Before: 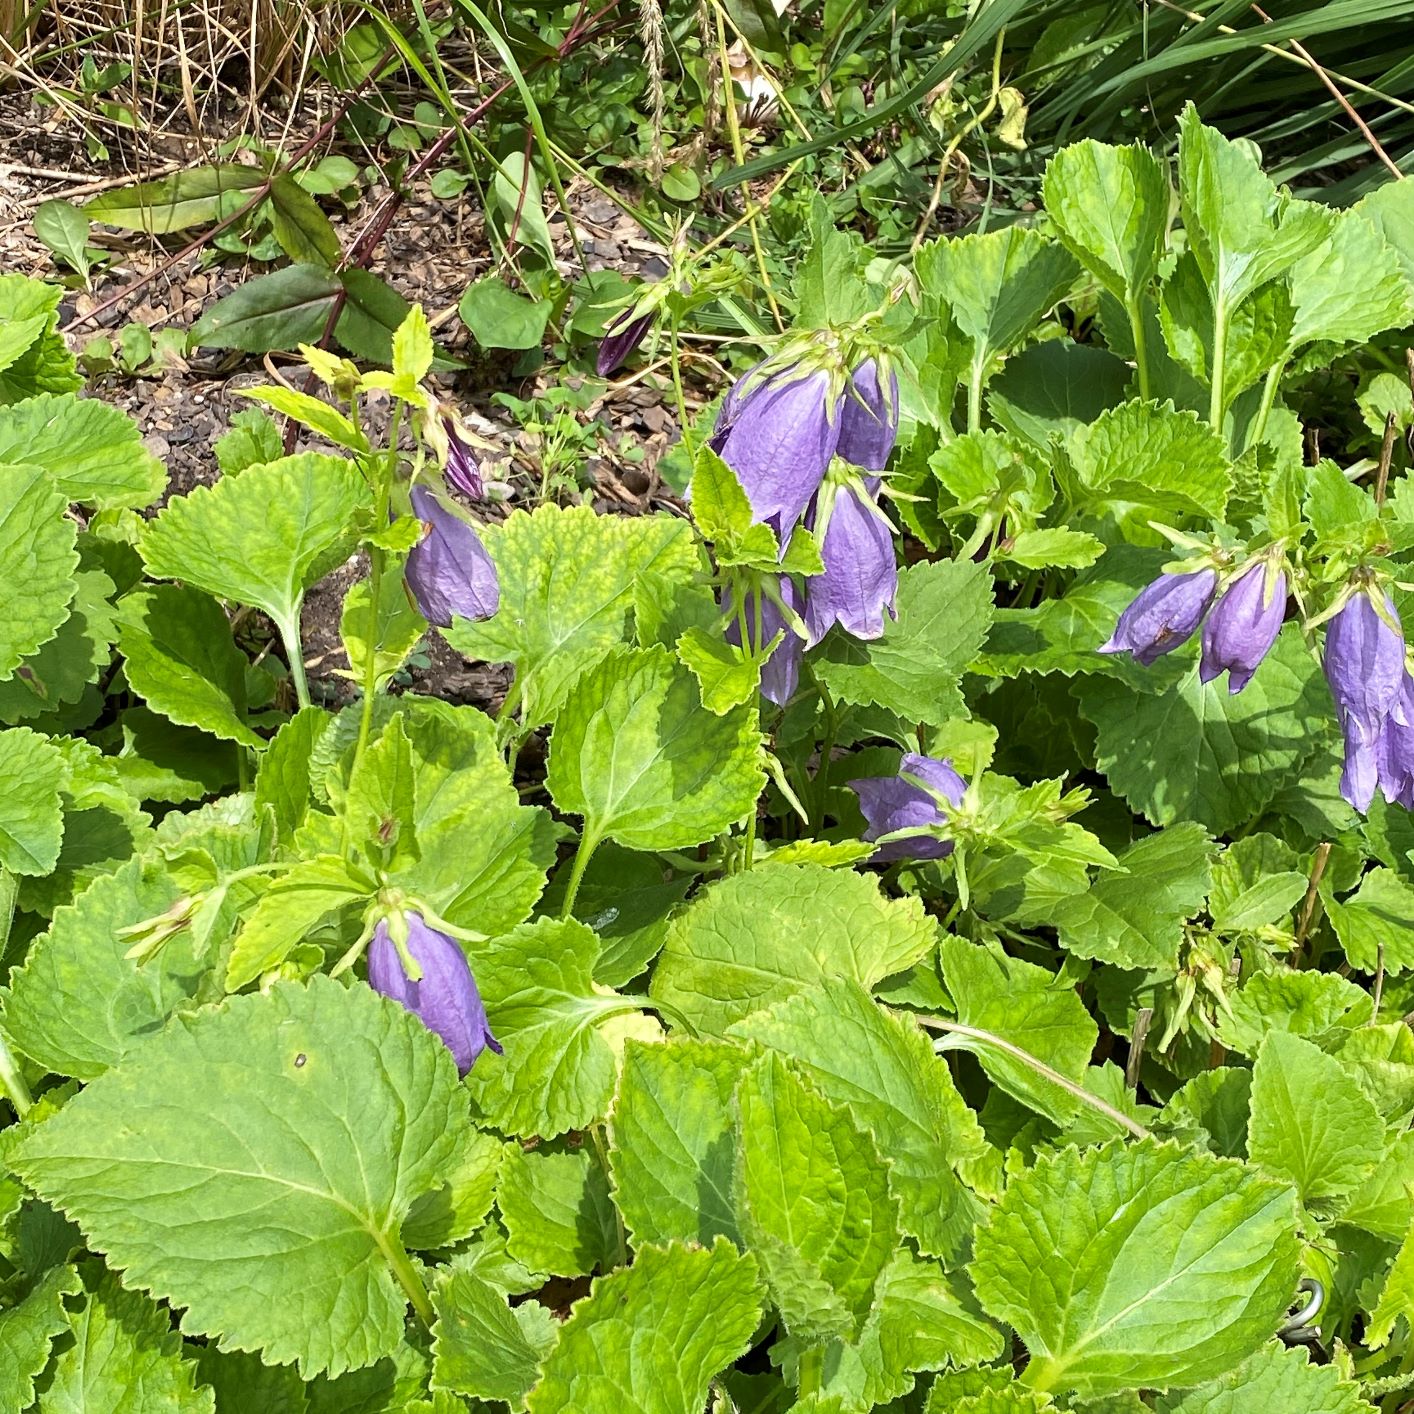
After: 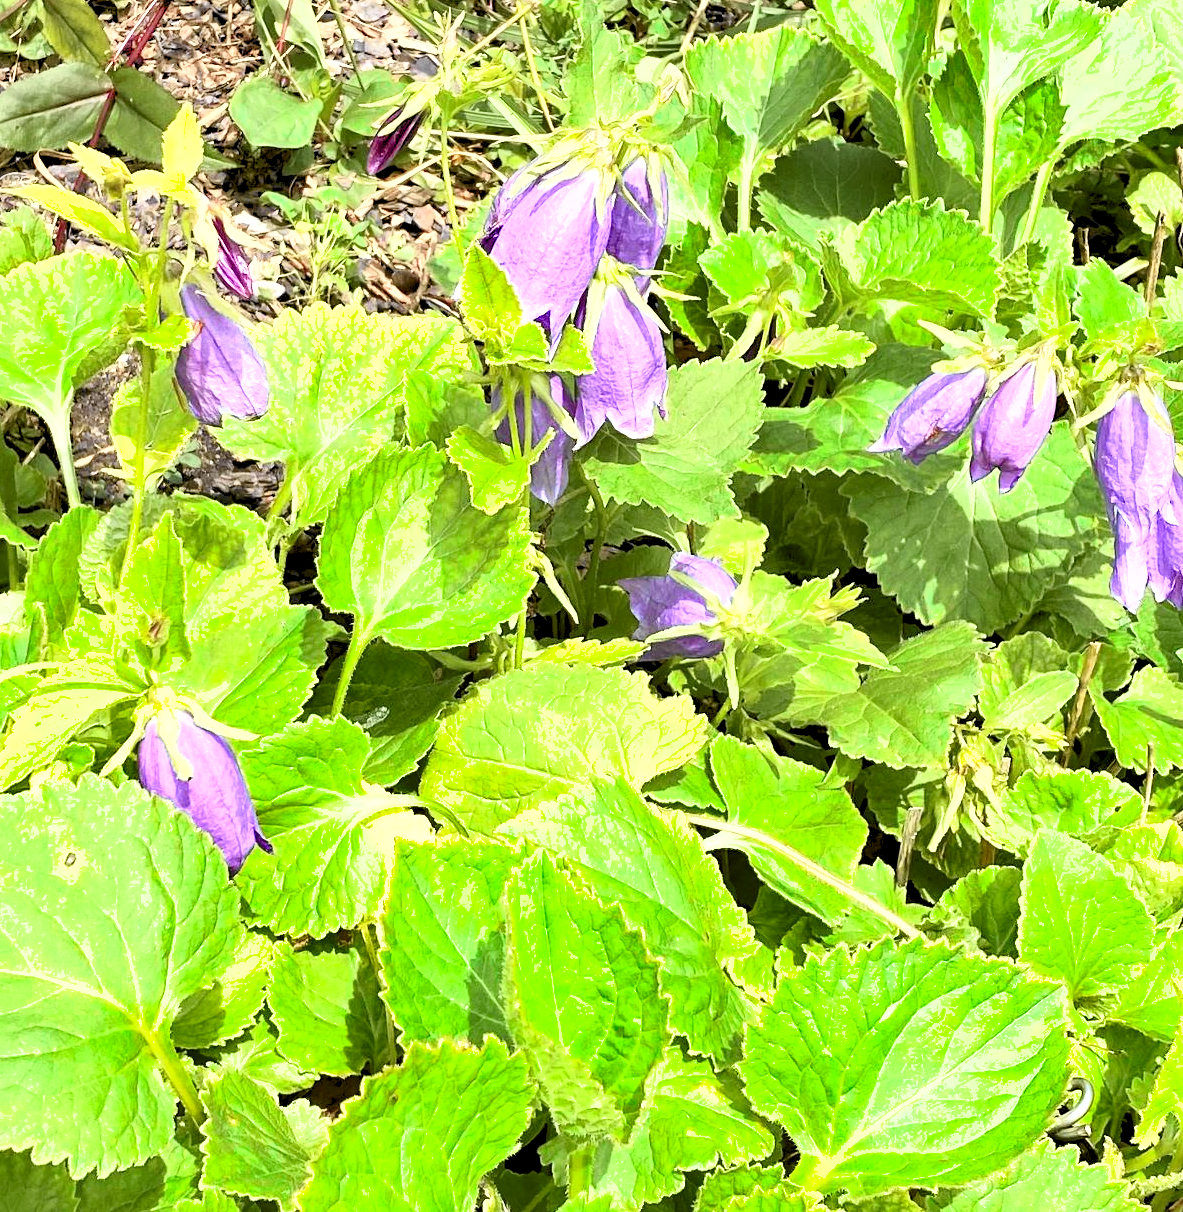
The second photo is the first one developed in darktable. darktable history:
crop: left 16.315%, top 14.246%
exposure: black level correction 0, exposure 0.7 EV, compensate exposure bias true, compensate highlight preservation false
levels: levels [0.093, 0.434, 0.988]
shadows and highlights: low approximation 0.01, soften with gaussian
tone curve: curves: ch0 [(0, 0.009) (0.105, 0.08) (0.195, 0.18) (0.283, 0.316) (0.384, 0.434) (0.485, 0.531) (0.638, 0.69) (0.81, 0.872) (1, 0.977)]; ch1 [(0, 0) (0.161, 0.092) (0.35, 0.33) (0.379, 0.401) (0.456, 0.469) (0.502, 0.5) (0.525, 0.518) (0.586, 0.617) (0.635, 0.655) (1, 1)]; ch2 [(0, 0) (0.371, 0.362) (0.437, 0.437) (0.48, 0.49) (0.53, 0.515) (0.56, 0.571) (0.622, 0.606) (1, 1)], color space Lab, independent channels, preserve colors none
